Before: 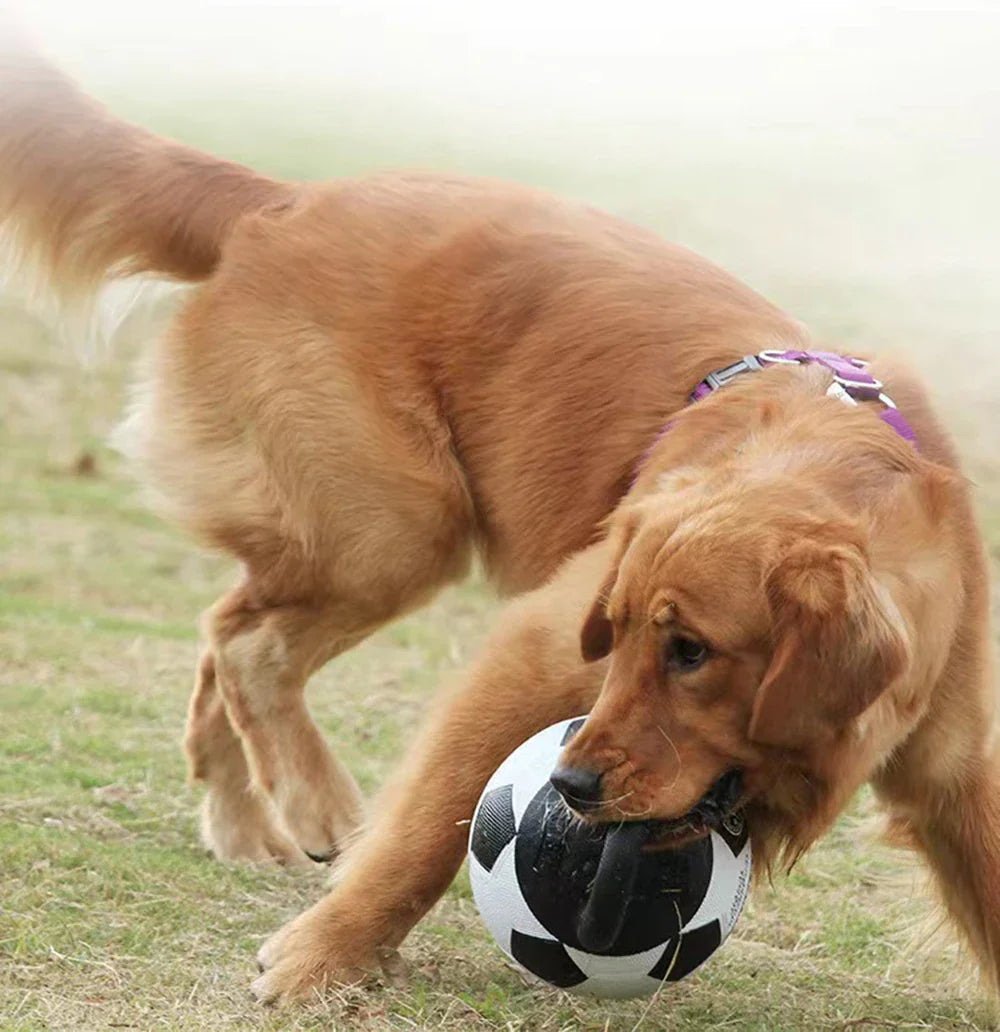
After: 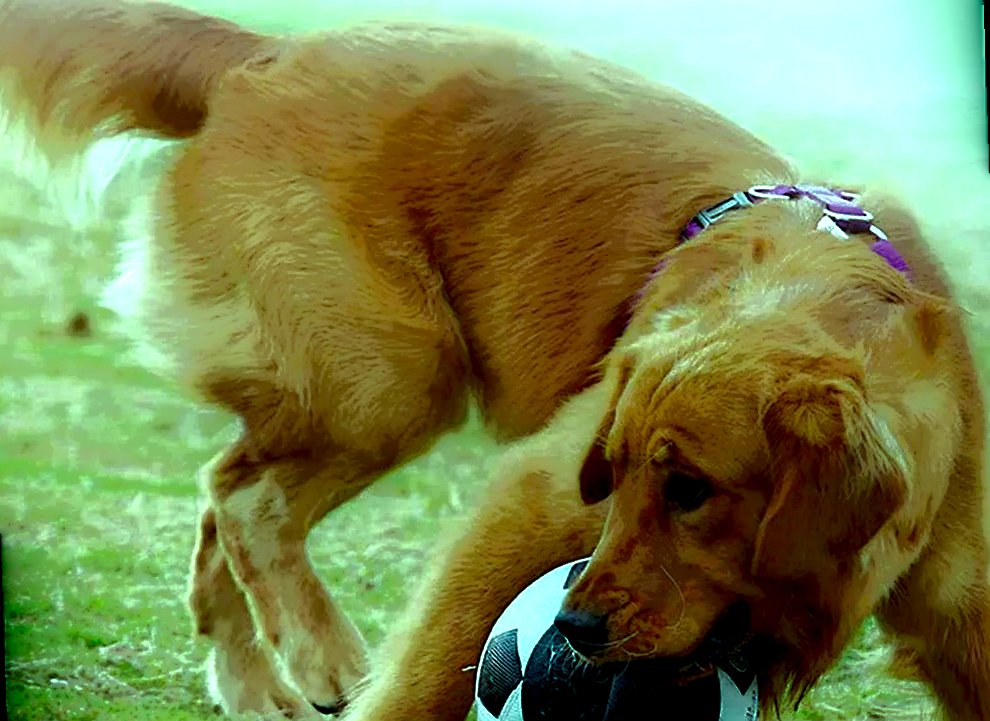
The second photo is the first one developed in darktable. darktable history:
color balance: mode lift, gamma, gain (sRGB), lift [0.997, 0.979, 1.021, 1.011], gamma [1, 1.084, 0.916, 0.998], gain [1, 0.87, 1.13, 1.101], contrast 4.55%, contrast fulcrum 38.24%, output saturation 104.09%
local contrast: highlights 0%, shadows 198%, detail 164%, midtone range 0.001
crop and rotate: top 12.5%, bottom 12.5%
sharpen: on, module defaults
color balance rgb: perceptual saturation grading › global saturation 30%, global vibrance 20%
rotate and perspective: rotation -2°, crop left 0.022, crop right 0.978, crop top 0.049, crop bottom 0.951
exposure: black level correction 0.001, exposure 0.5 EV, compensate exposure bias true, compensate highlight preservation false
